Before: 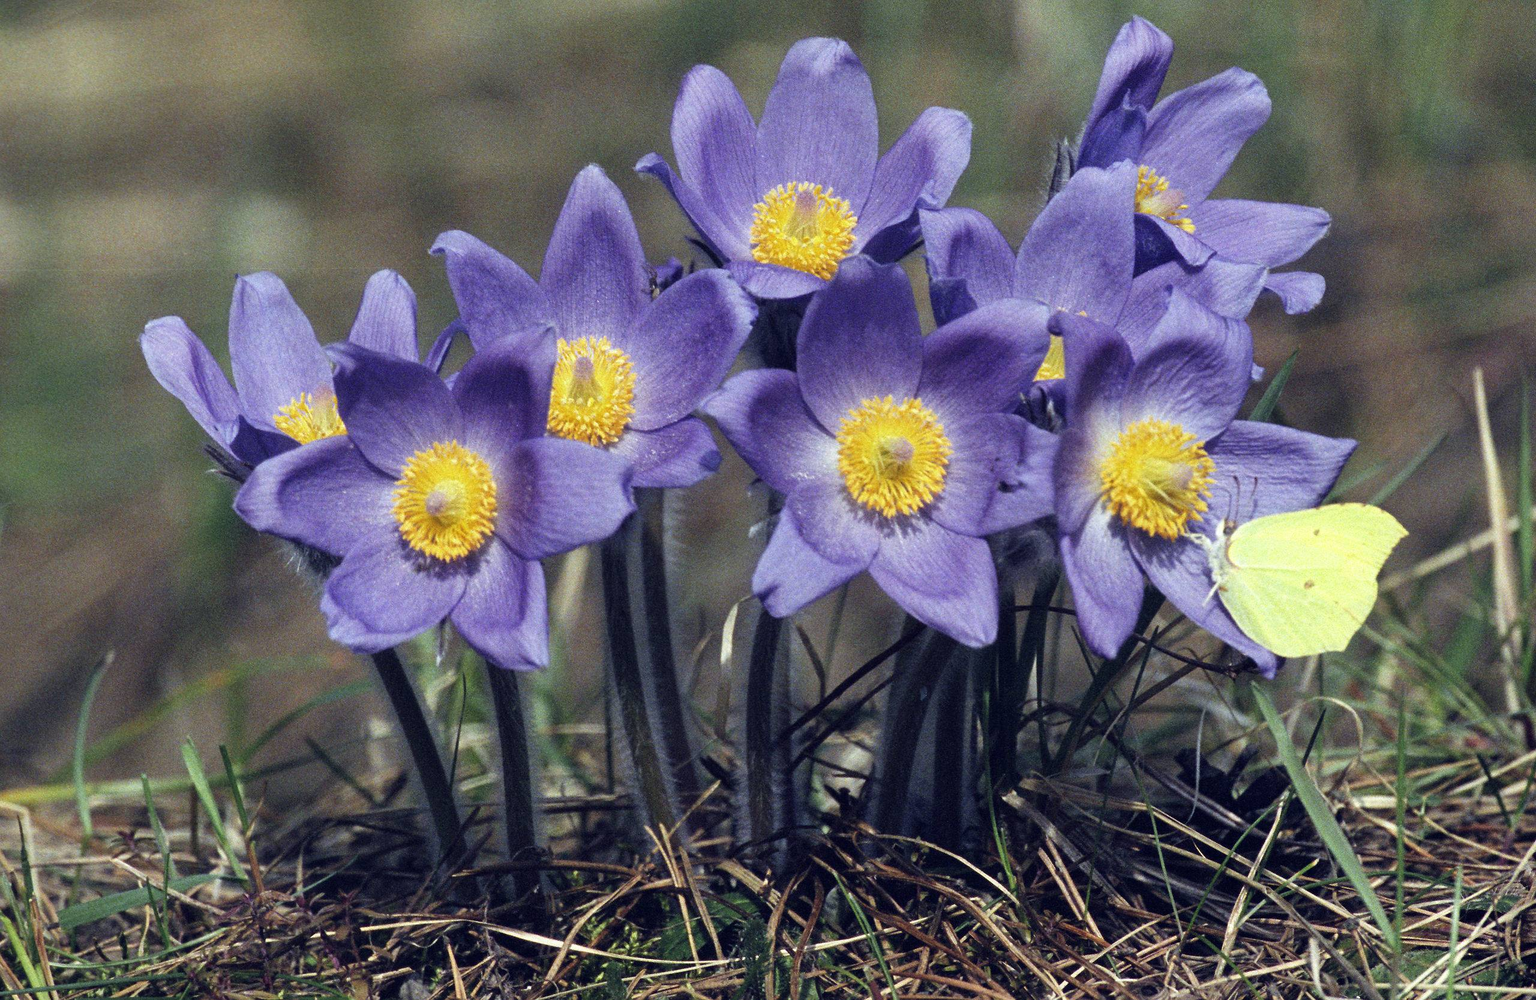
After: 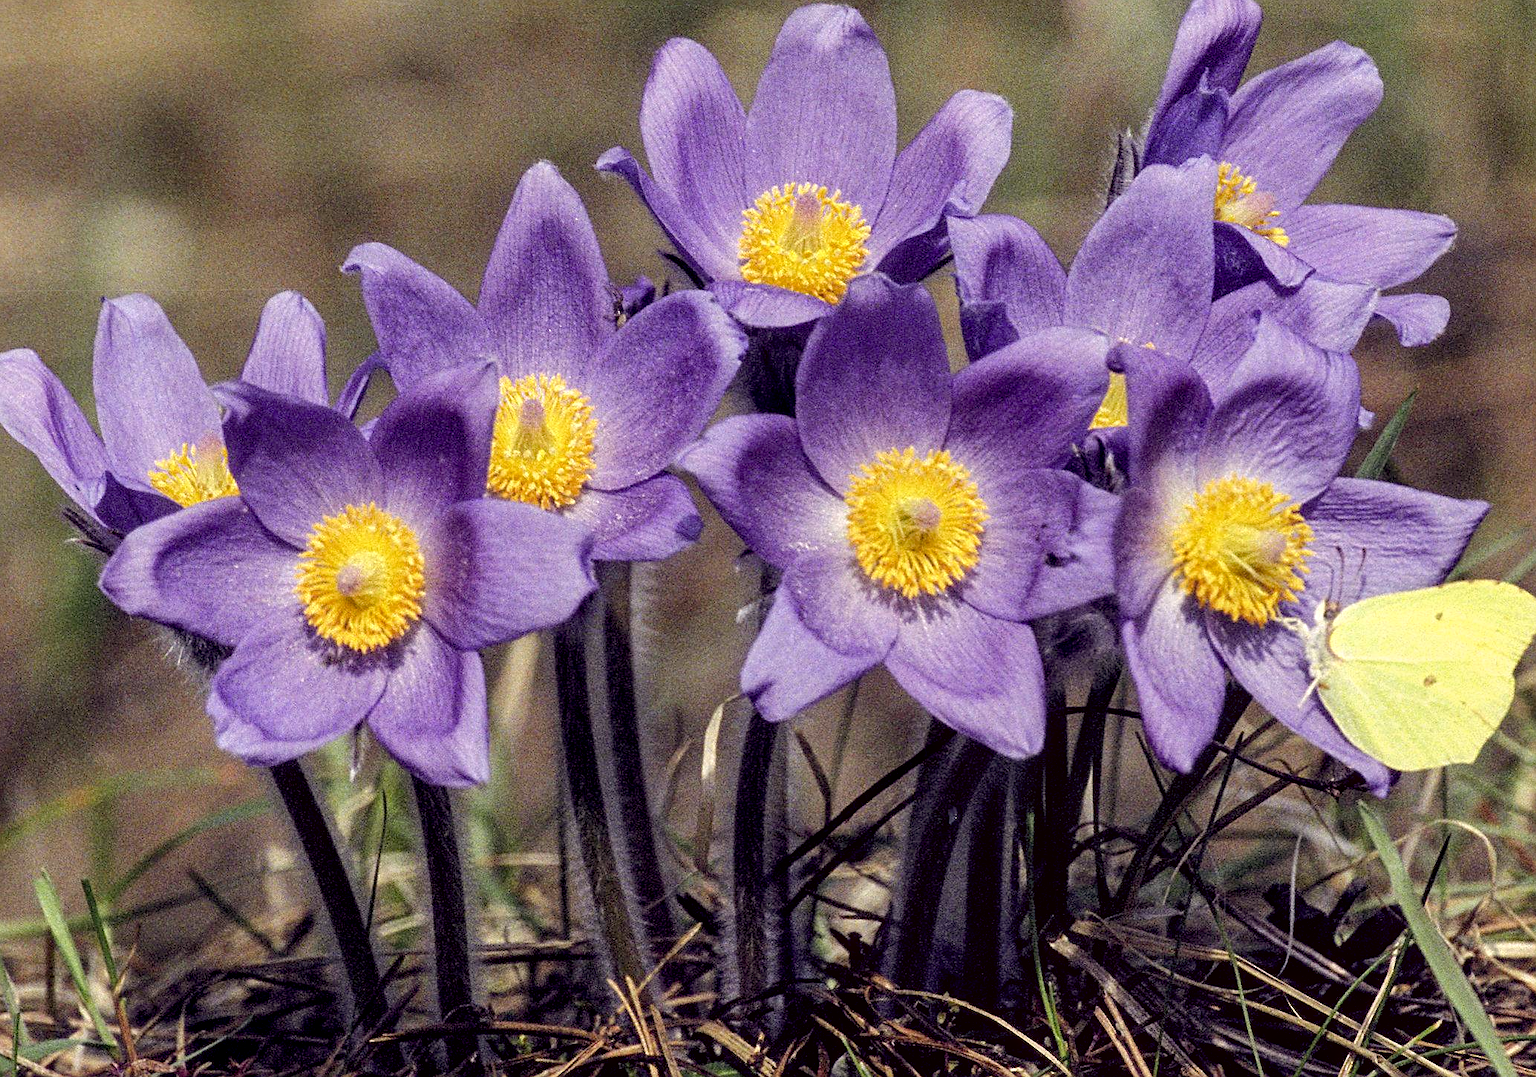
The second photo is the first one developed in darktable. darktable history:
tone equalizer: -7 EV 0.215 EV, -6 EV 0.113 EV, -5 EV 0.088 EV, -4 EV 0.038 EV, -2 EV -0.021 EV, -1 EV -0.031 EV, +0 EV -0.066 EV, edges refinement/feathering 500, mask exposure compensation -1.57 EV, preserve details no
local contrast: on, module defaults
crop: left 10.005%, top 3.471%, right 9.154%, bottom 9.362%
color balance rgb: perceptual saturation grading › global saturation 0.805%, perceptual brilliance grading › mid-tones 10.412%, perceptual brilliance grading › shadows 14.733%, global vibrance 12.425%
sharpen: on, module defaults
exposure: black level correction 0.009, compensate highlight preservation false
color correction: highlights a* 6.04, highlights b* 8.03, shadows a* 6.7, shadows b* 7.08, saturation 0.923
